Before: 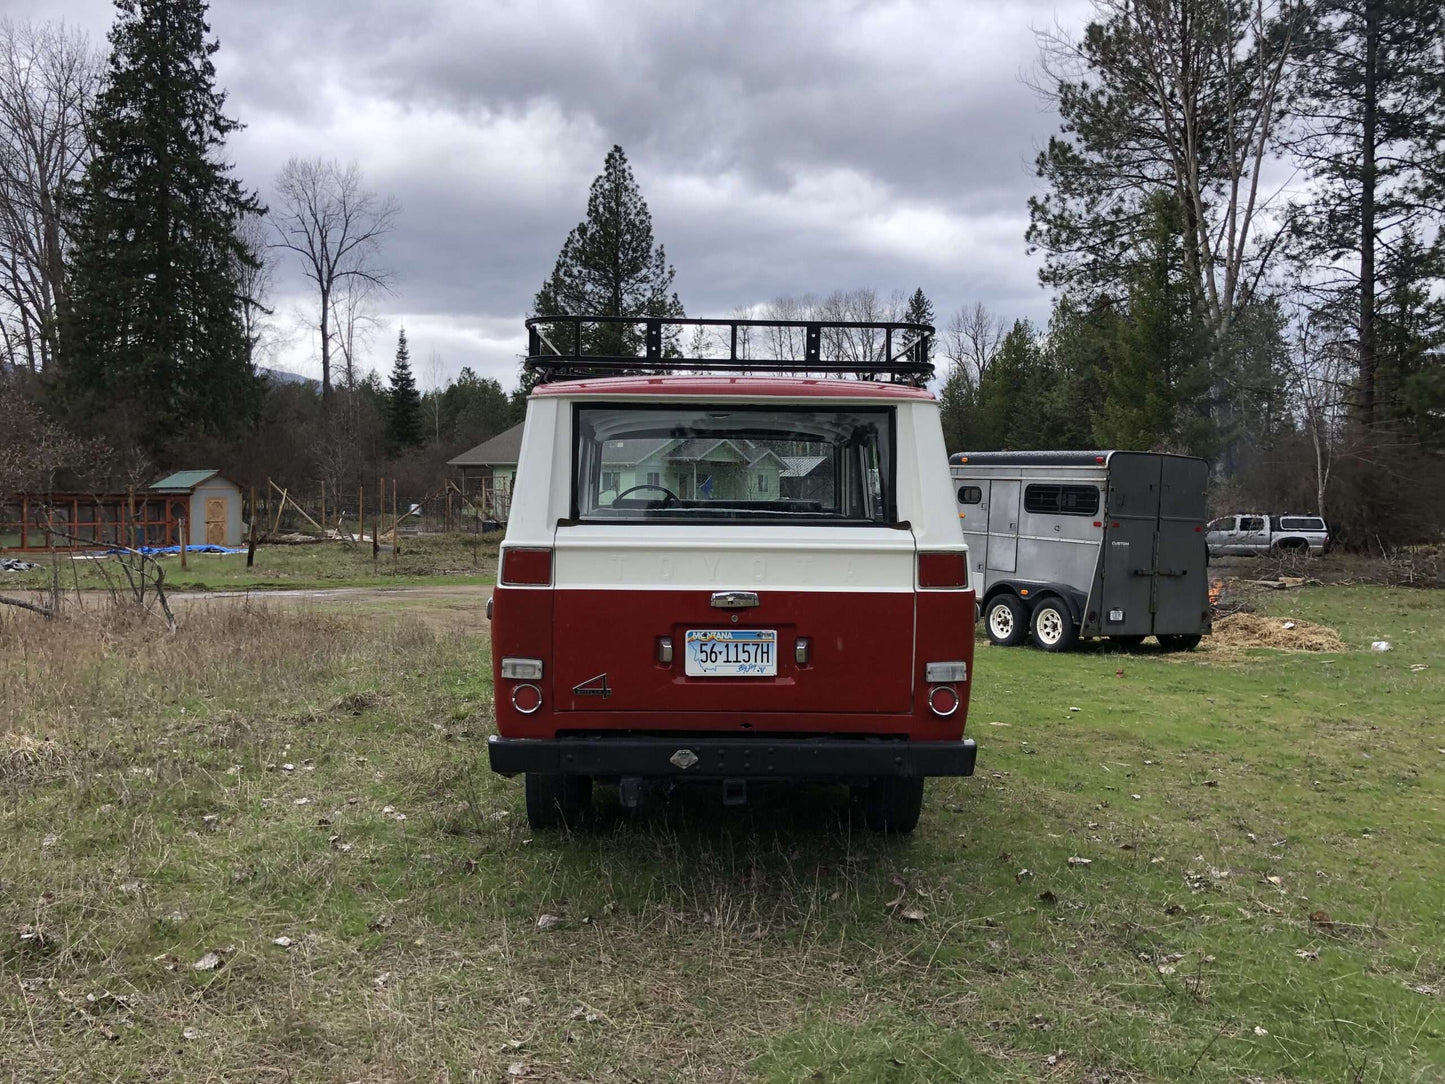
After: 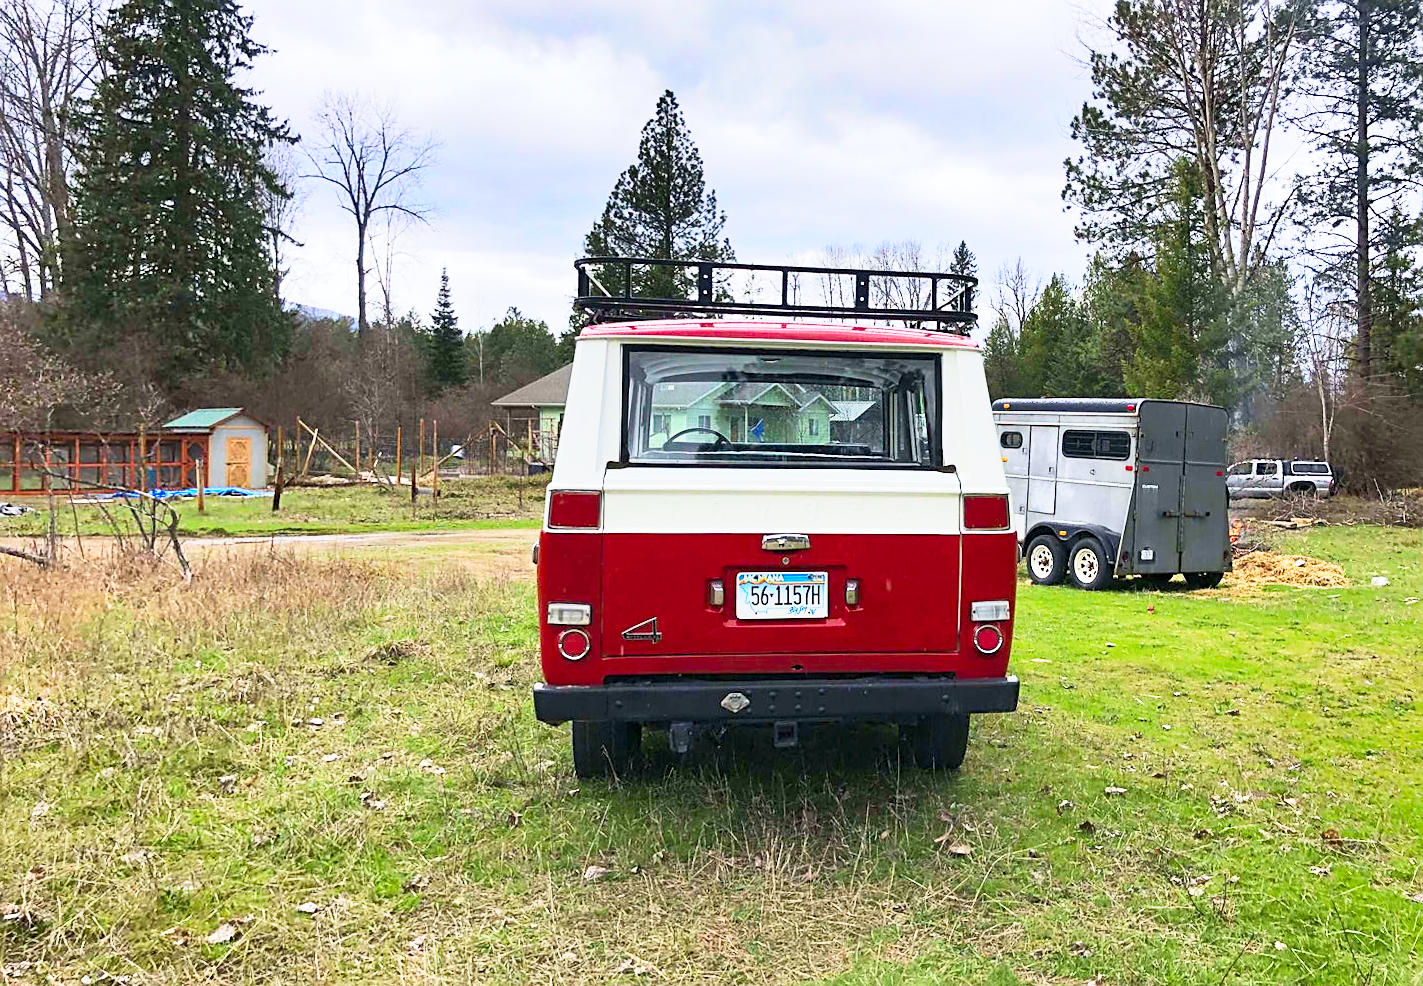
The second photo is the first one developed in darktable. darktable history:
contrast brightness saturation: contrast 0.2, brightness 0.2, saturation 0.8
base curve: curves: ch0 [(0, 0) (0.088, 0.125) (0.176, 0.251) (0.354, 0.501) (0.613, 0.749) (1, 0.877)], preserve colors none
rotate and perspective: rotation -0.013°, lens shift (vertical) -0.027, lens shift (horizontal) 0.178, crop left 0.016, crop right 0.989, crop top 0.082, crop bottom 0.918
exposure: exposure 0.657 EV, compensate highlight preservation false
sharpen: on, module defaults
shadows and highlights: soften with gaussian
